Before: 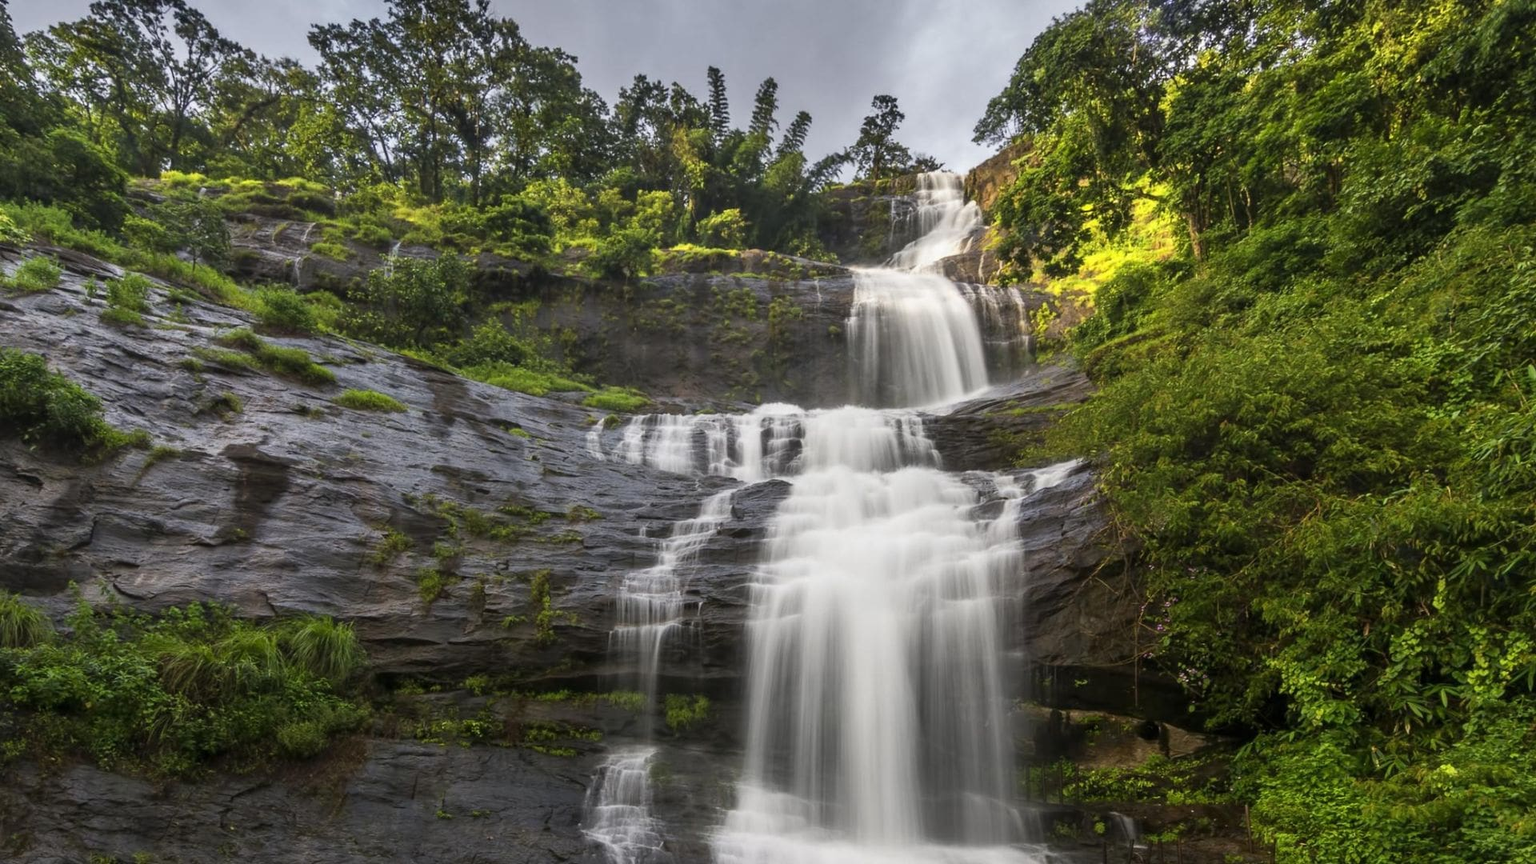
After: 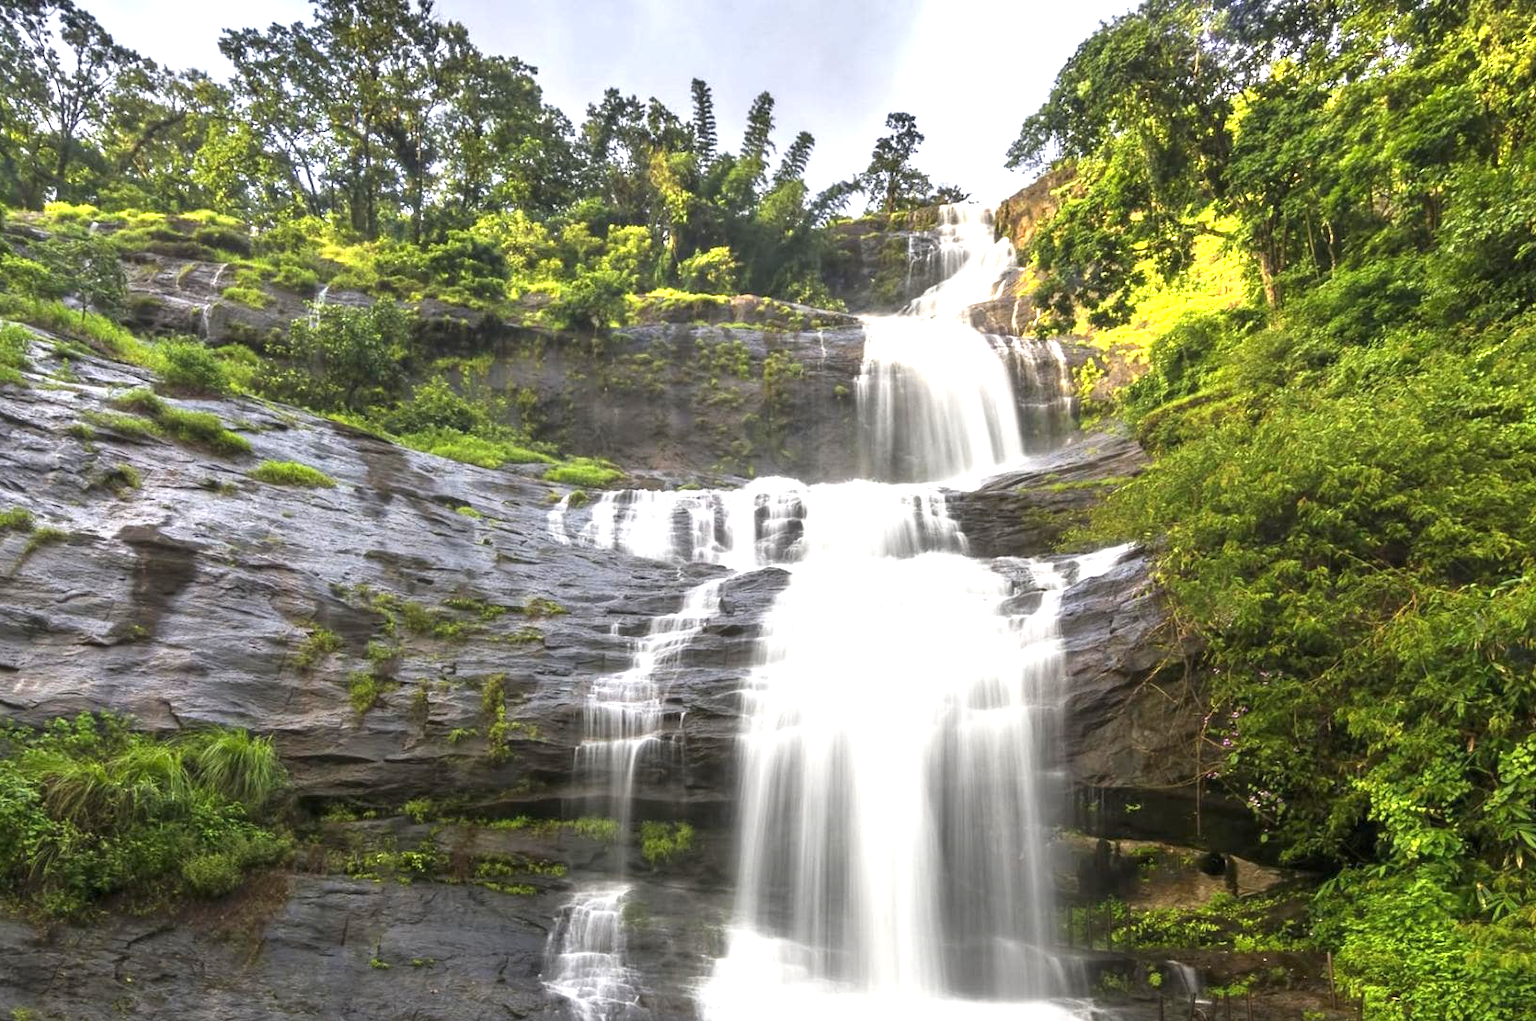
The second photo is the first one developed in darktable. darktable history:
exposure: black level correction 0, exposure 1.199 EV, compensate highlight preservation false
crop: left 8.072%, right 7.356%
